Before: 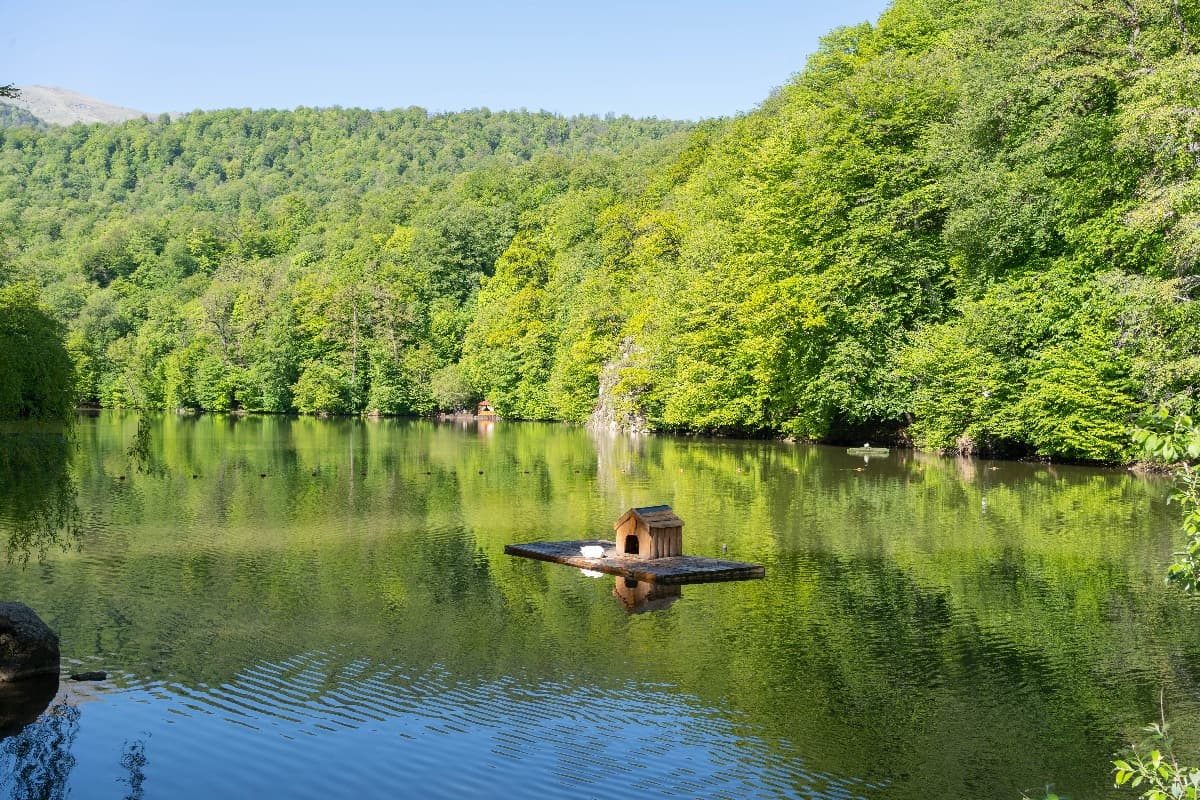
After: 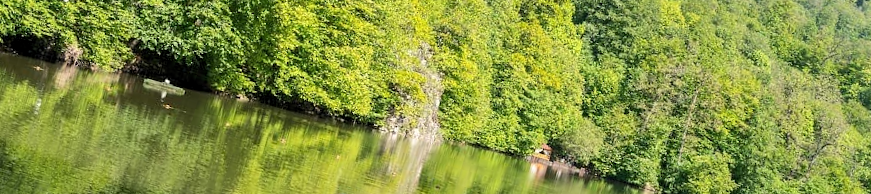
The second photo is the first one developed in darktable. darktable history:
crop and rotate: angle 16.12°, top 30.835%, bottom 35.653%
levels: levels [0.026, 0.507, 0.987]
